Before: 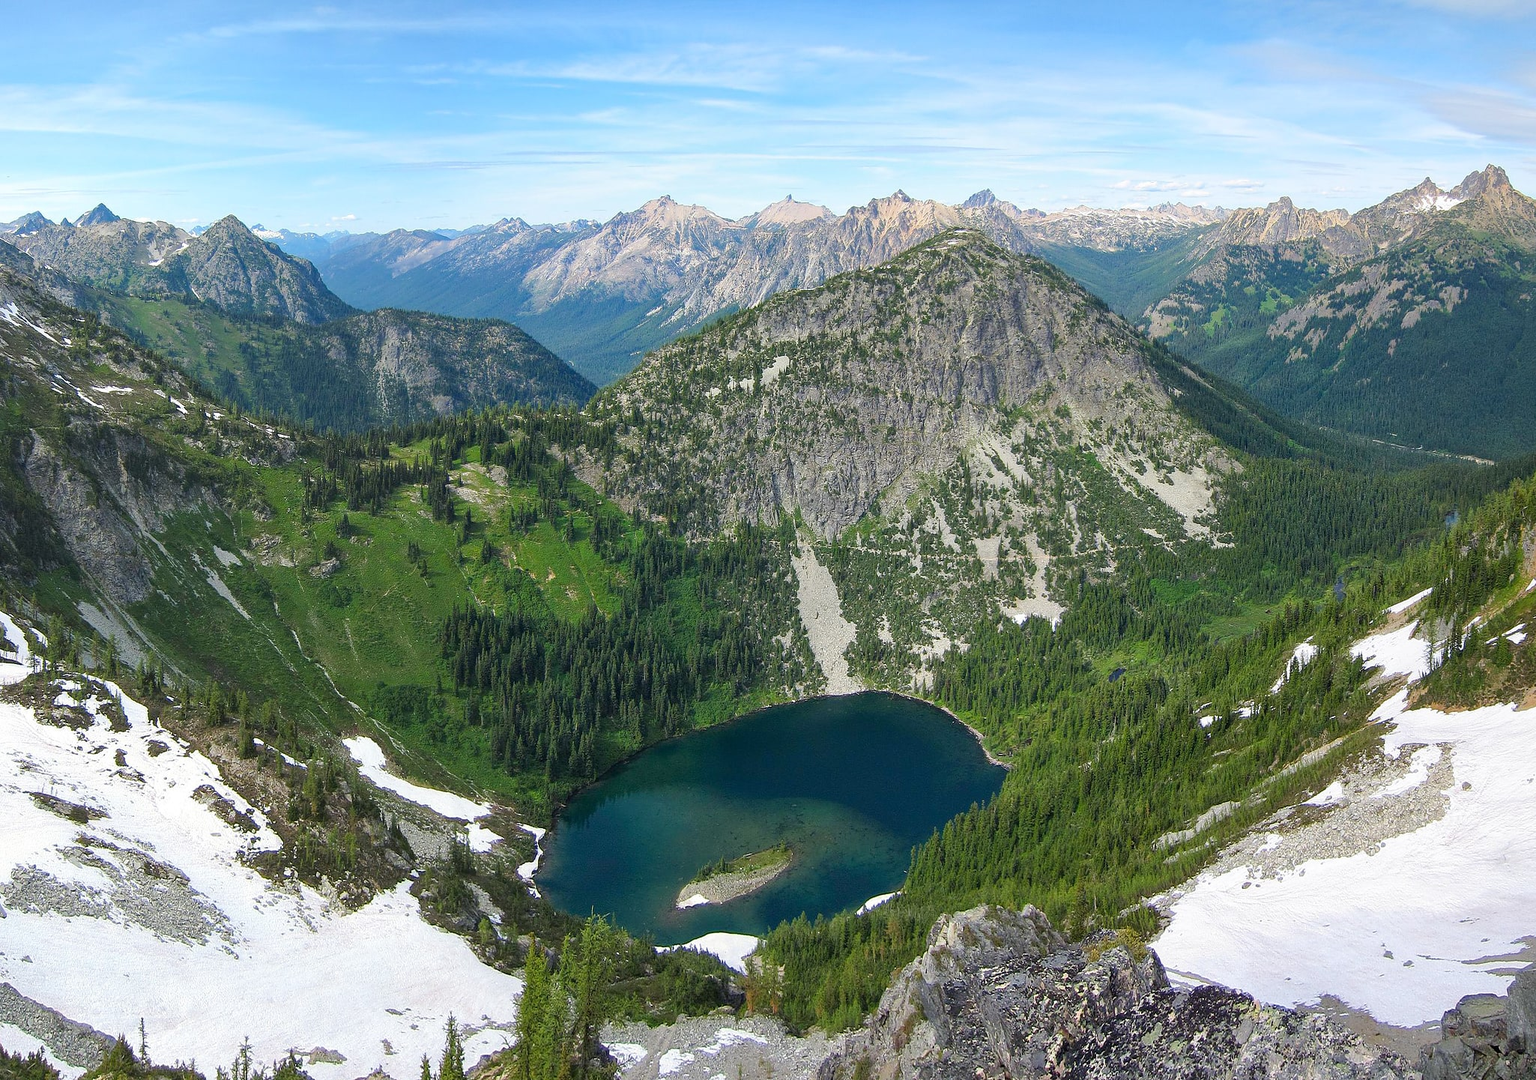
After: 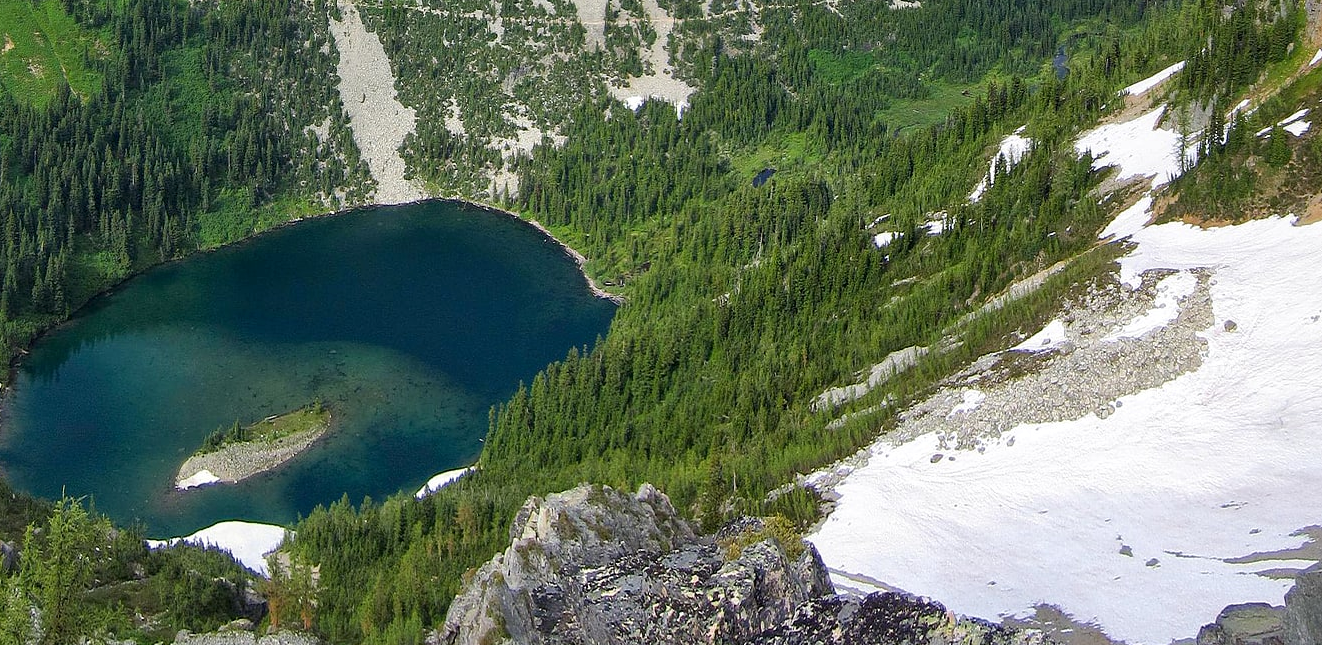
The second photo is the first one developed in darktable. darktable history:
crop and rotate: left 35.509%, top 50.238%, bottom 4.934%
local contrast: mode bilateral grid, contrast 20, coarseness 50, detail 120%, midtone range 0.2
